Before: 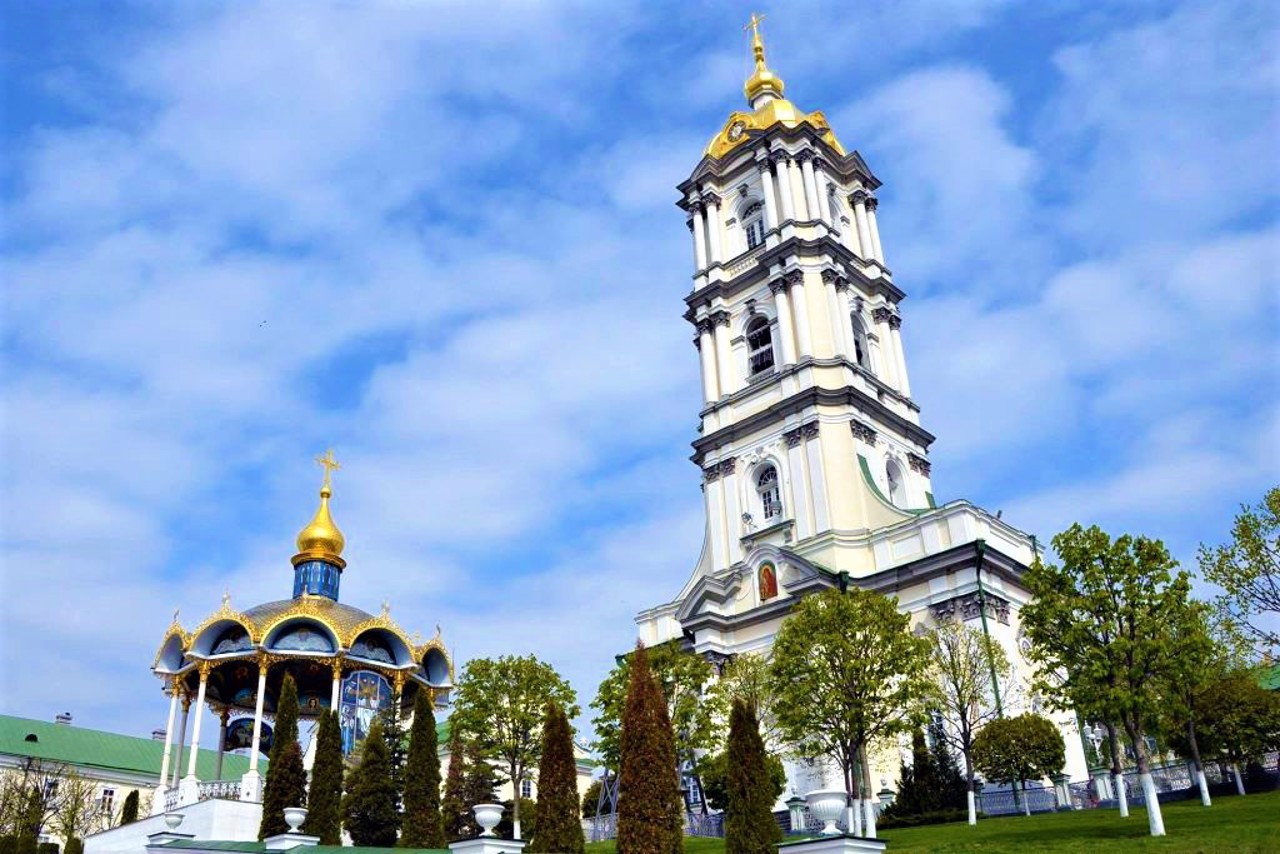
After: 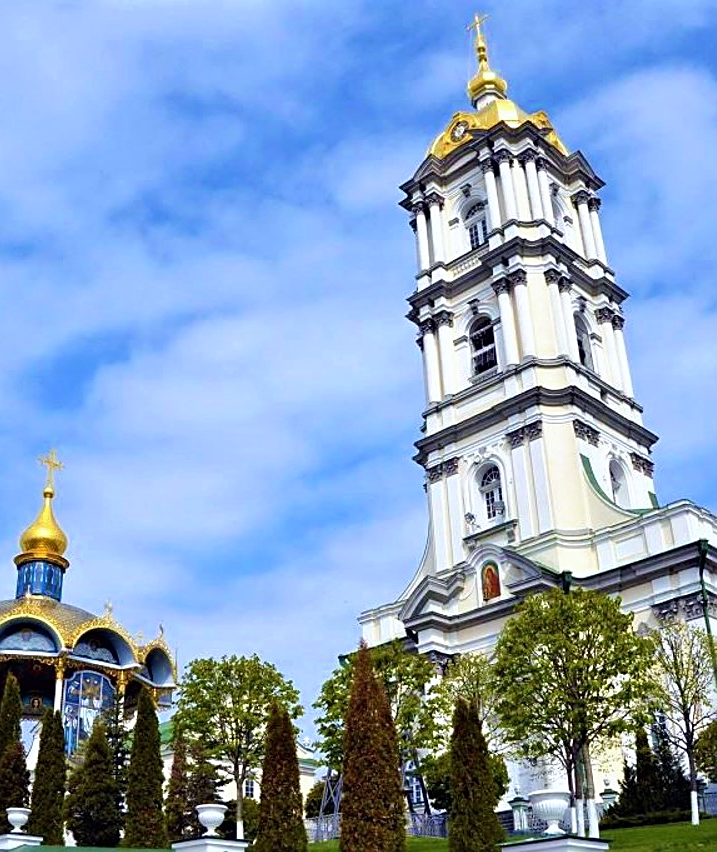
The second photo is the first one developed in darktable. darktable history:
crop: left 21.674%, right 22.086%
sharpen: on, module defaults
white balance: red 0.98, blue 1.034
